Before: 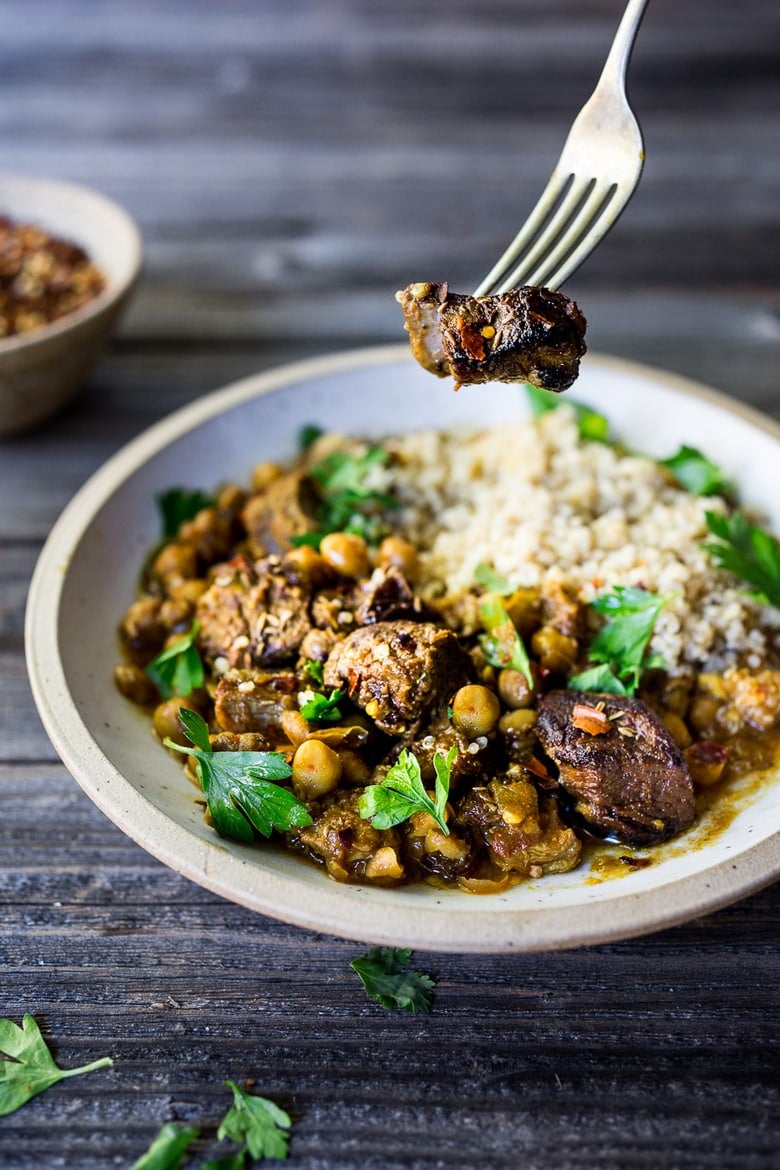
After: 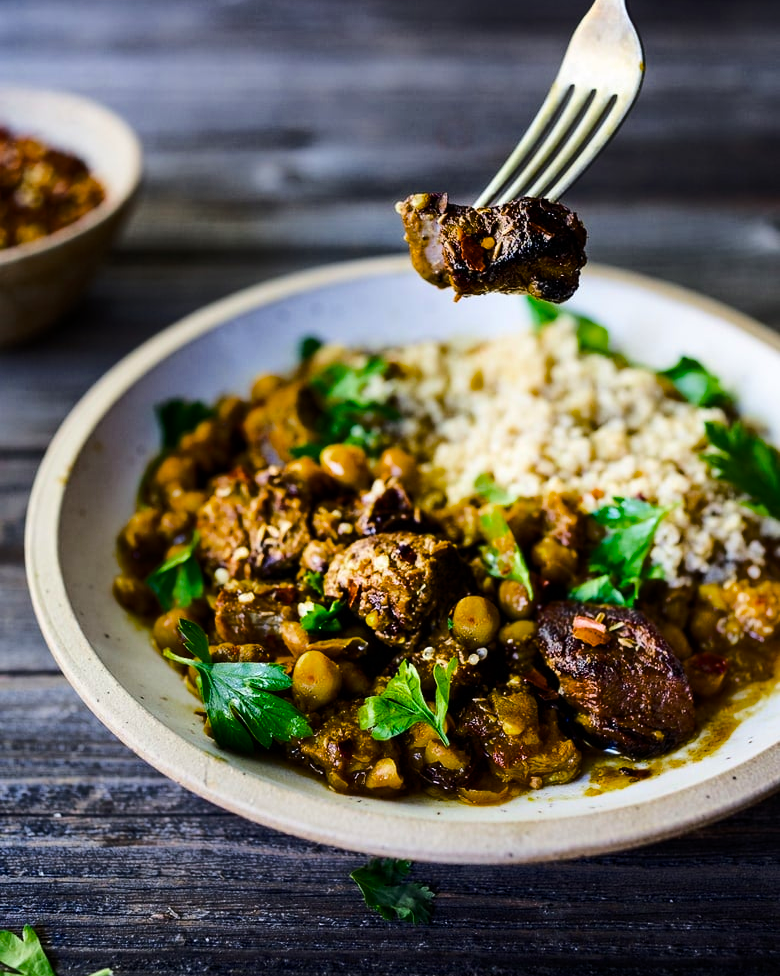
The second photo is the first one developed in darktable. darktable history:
base curve: curves: ch0 [(0, 0) (0.073, 0.04) (0.157, 0.139) (0.492, 0.492) (0.758, 0.758) (1, 1)]
color balance rgb: perceptual saturation grading › global saturation 30.231%, saturation formula JzAzBz (2021)
crop: top 7.62%, bottom 8.143%
